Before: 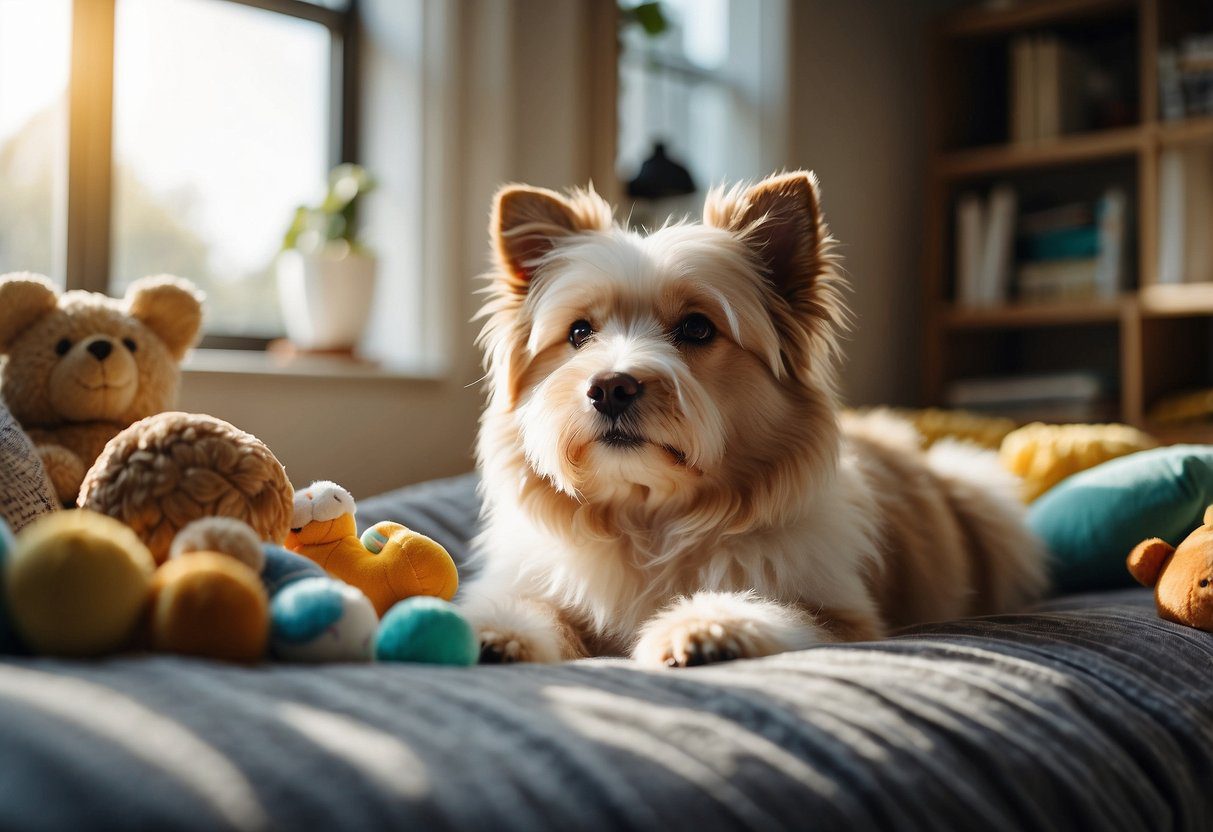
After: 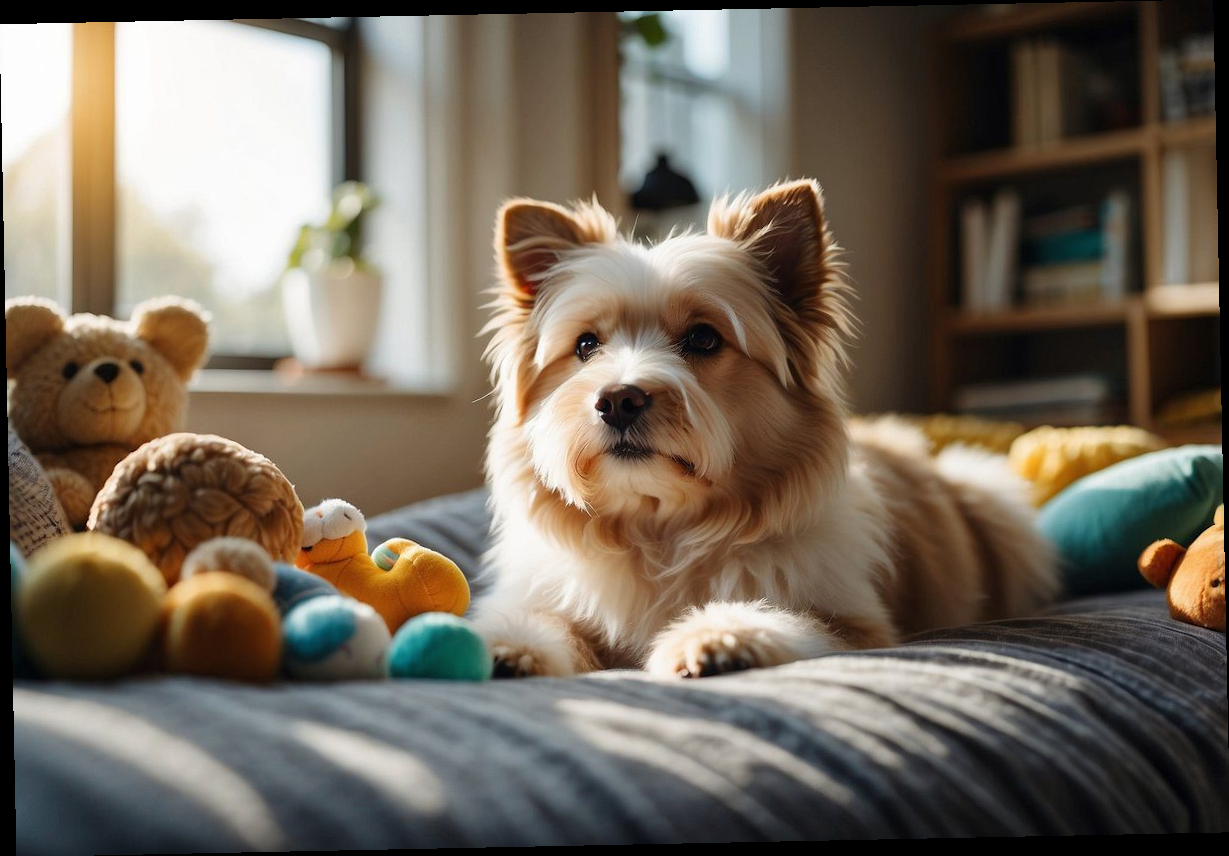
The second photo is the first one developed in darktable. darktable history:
white balance: emerald 1
rotate and perspective: rotation -1.17°, automatic cropping off
